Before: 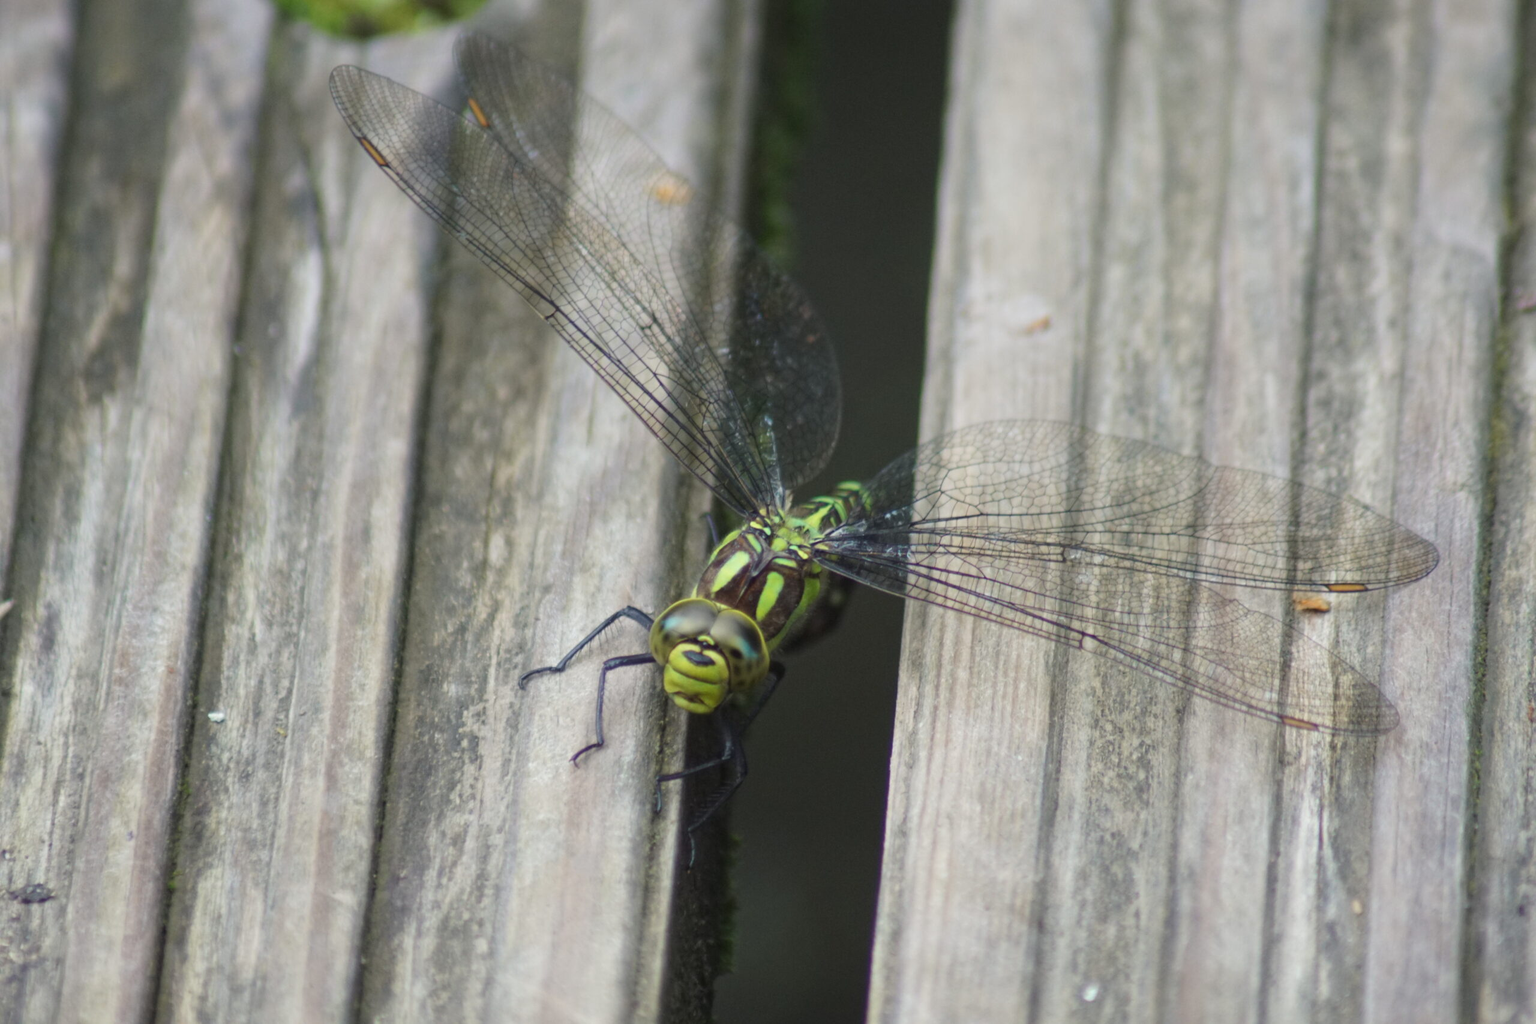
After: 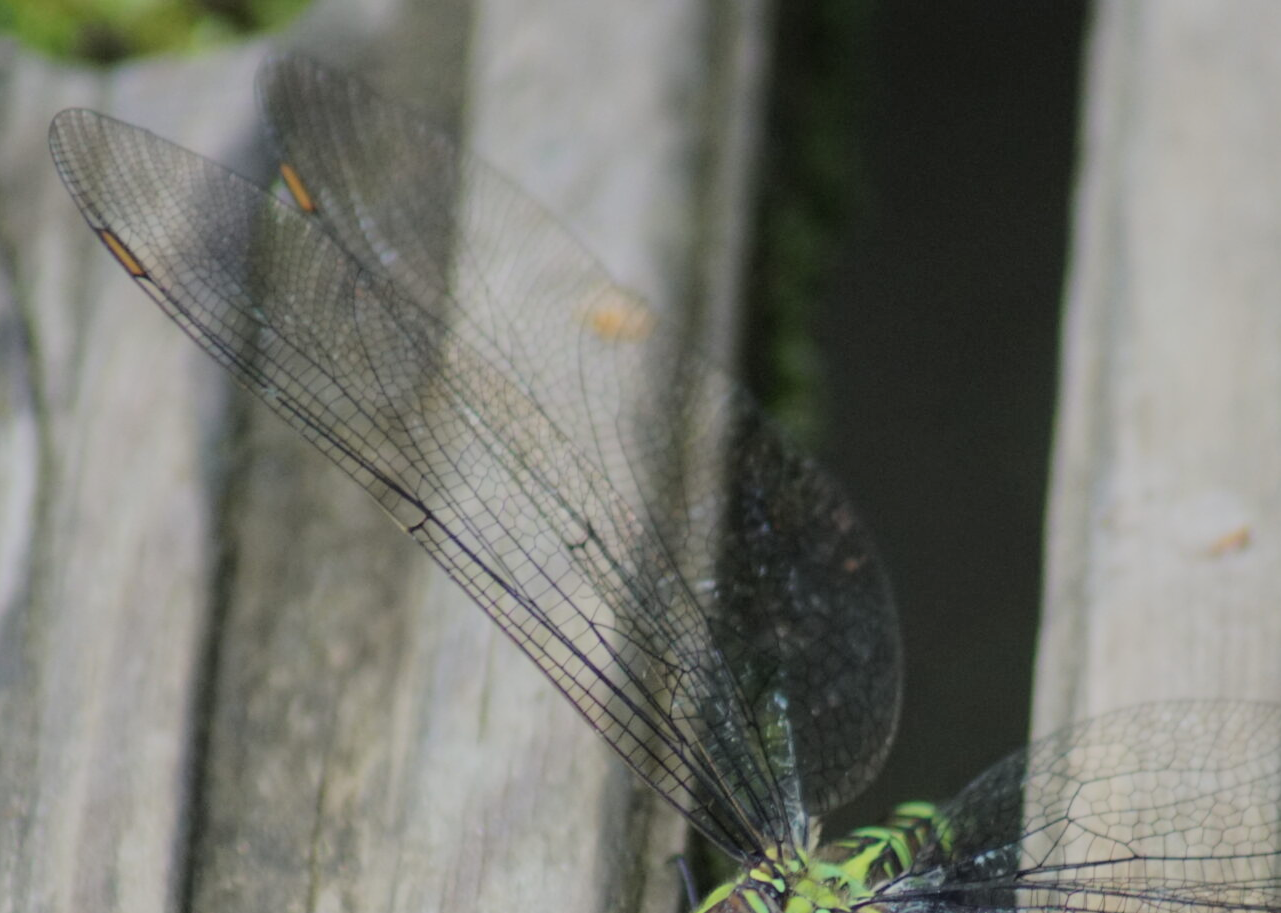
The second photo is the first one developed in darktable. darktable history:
crop: left 19.556%, right 30.401%, bottom 46.458%
filmic rgb: black relative exposure -7.65 EV, white relative exposure 4.56 EV, hardness 3.61, color science v6 (2022)
